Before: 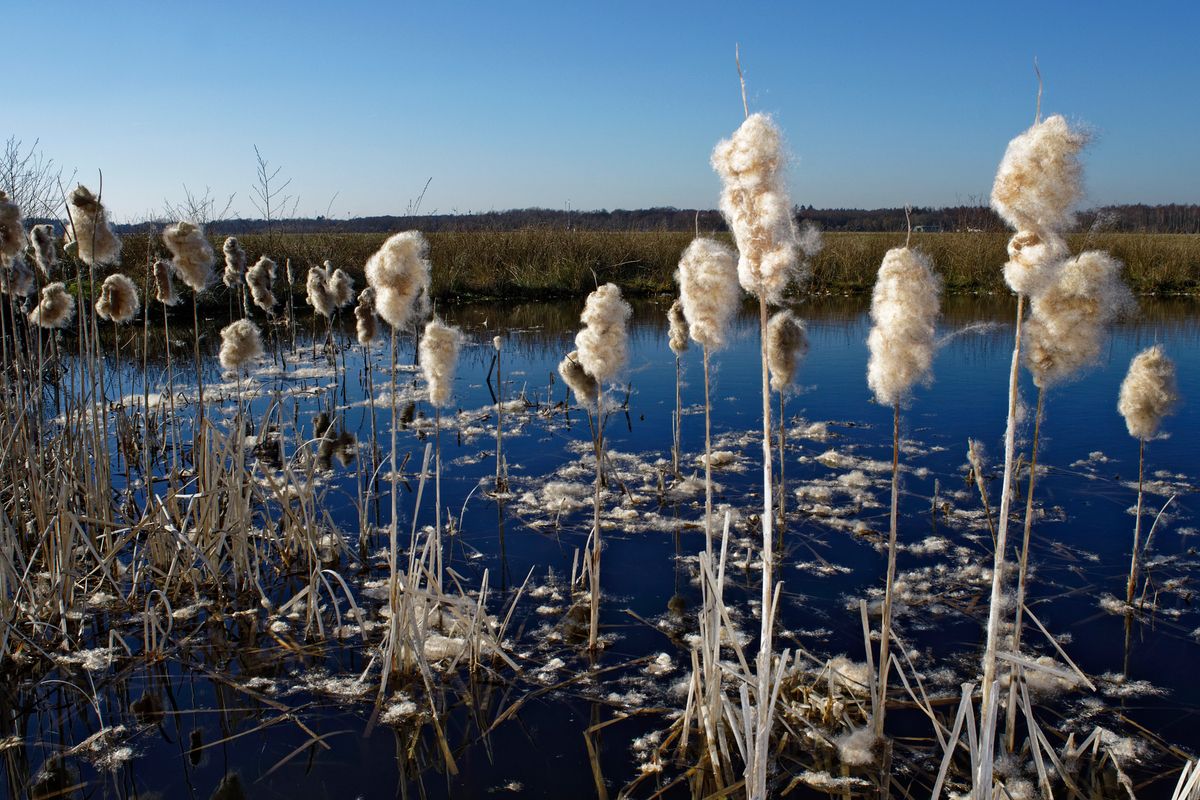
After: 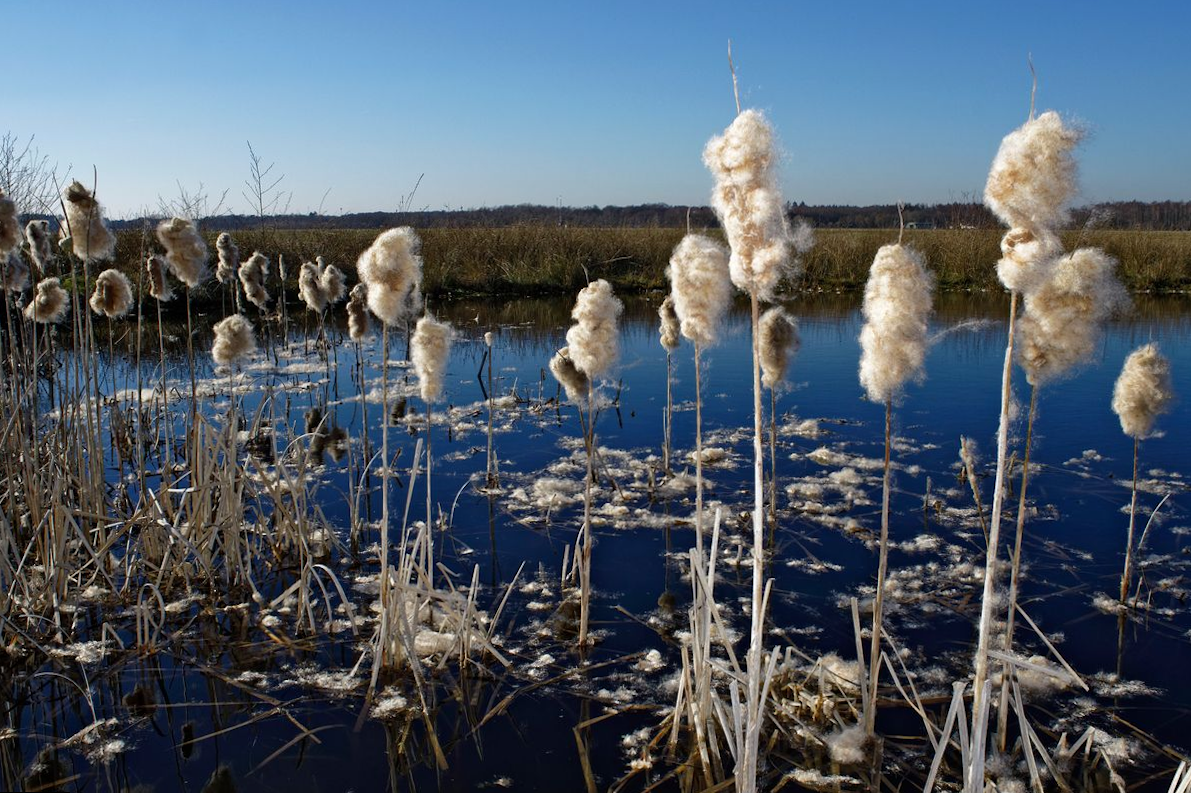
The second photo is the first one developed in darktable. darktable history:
color correction: saturation 0.98
rotate and perspective: rotation 0.192°, lens shift (horizontal) -0.015, crop left 0.005, crop right 0.996, crop top 0.006, crop bottom 0.99
